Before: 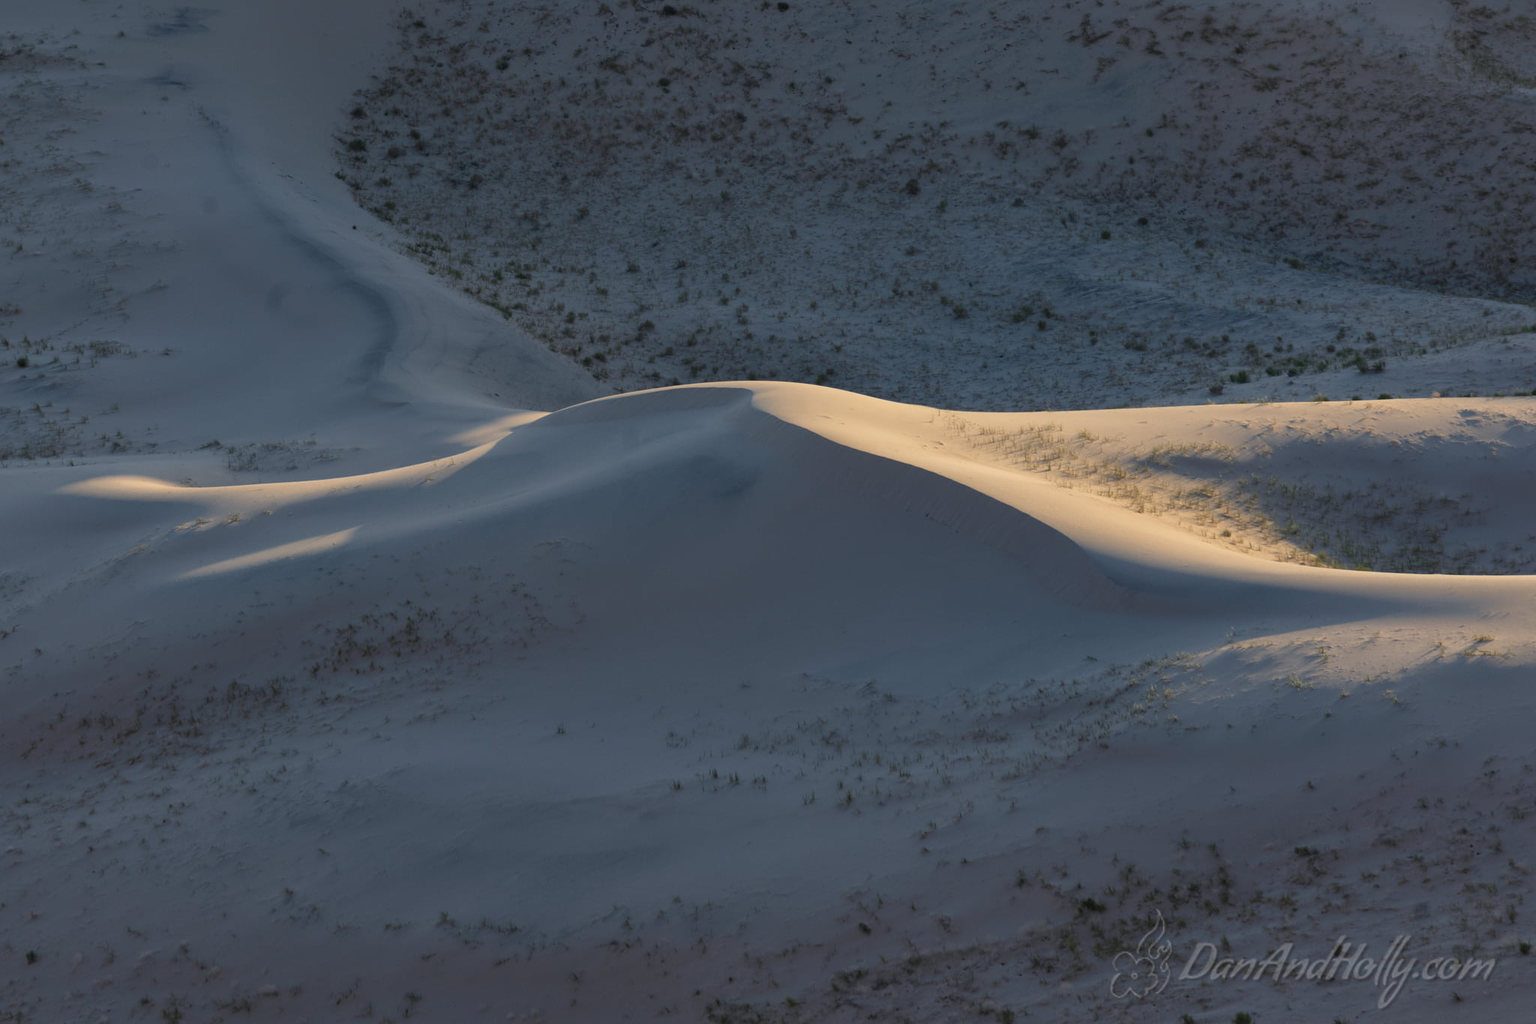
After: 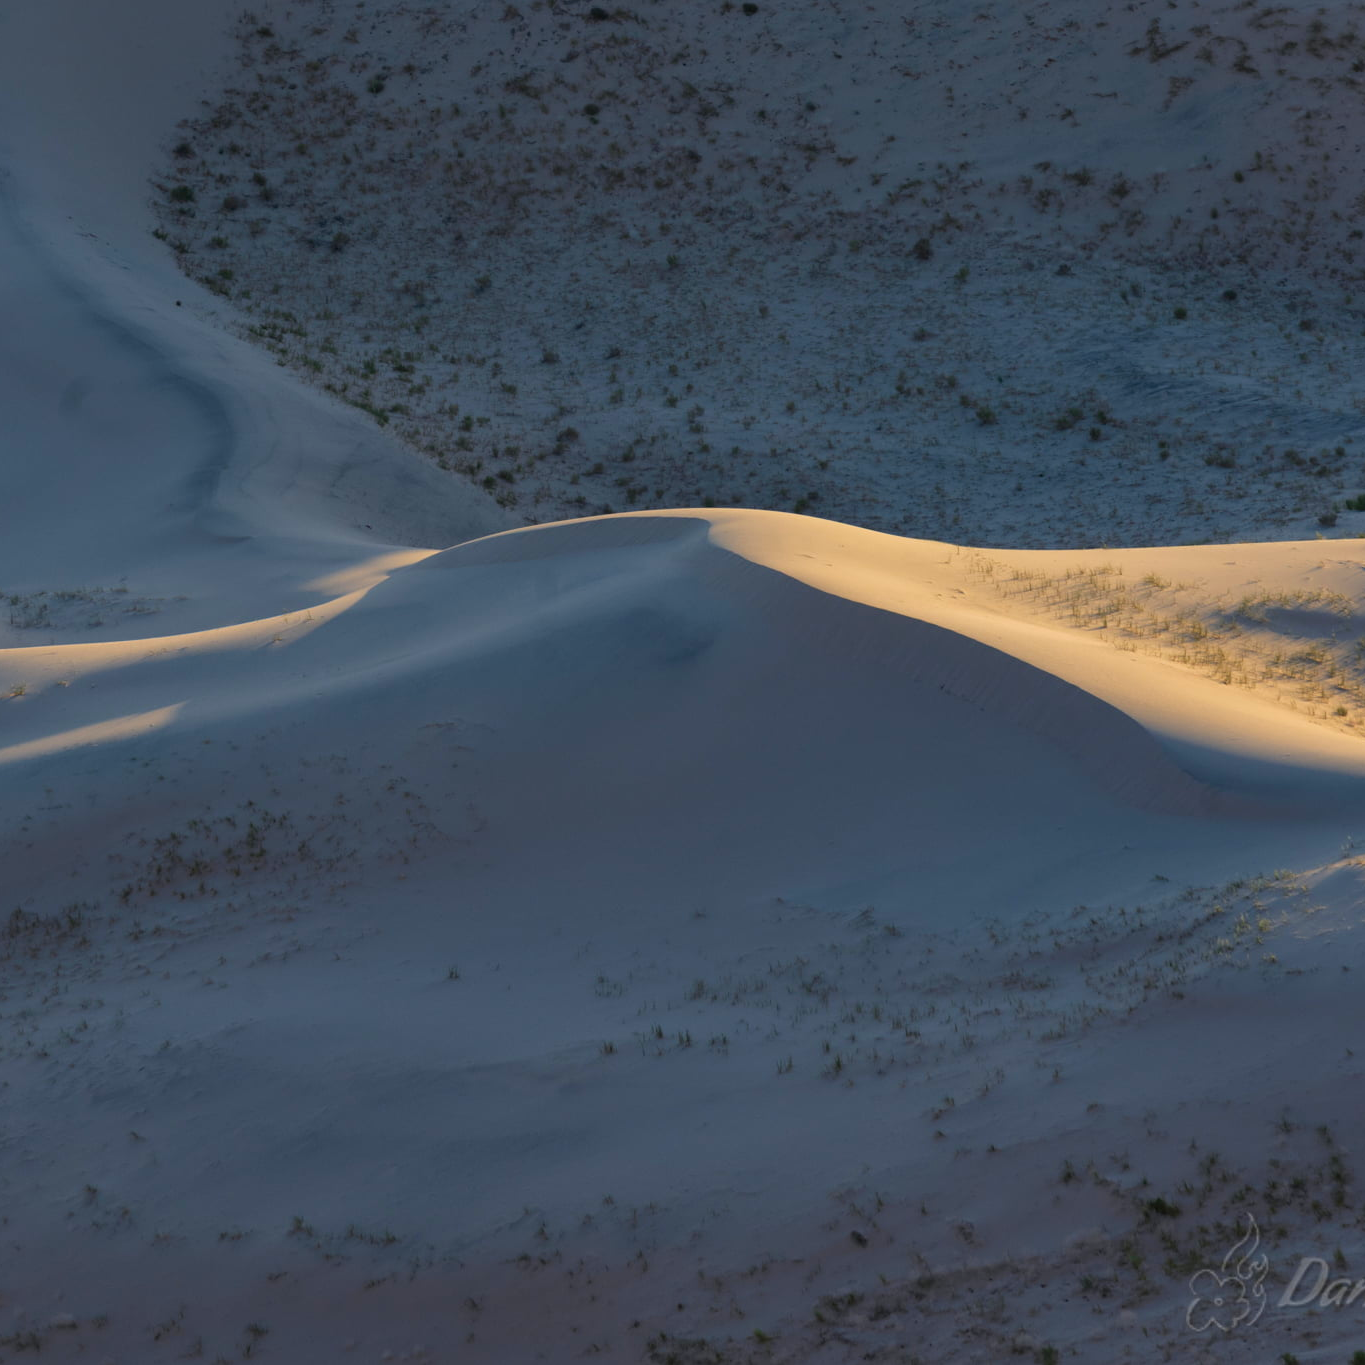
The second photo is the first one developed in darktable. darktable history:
color correction: saturation 1.32
crop and rotate: left 14.385%, right 18.948%
